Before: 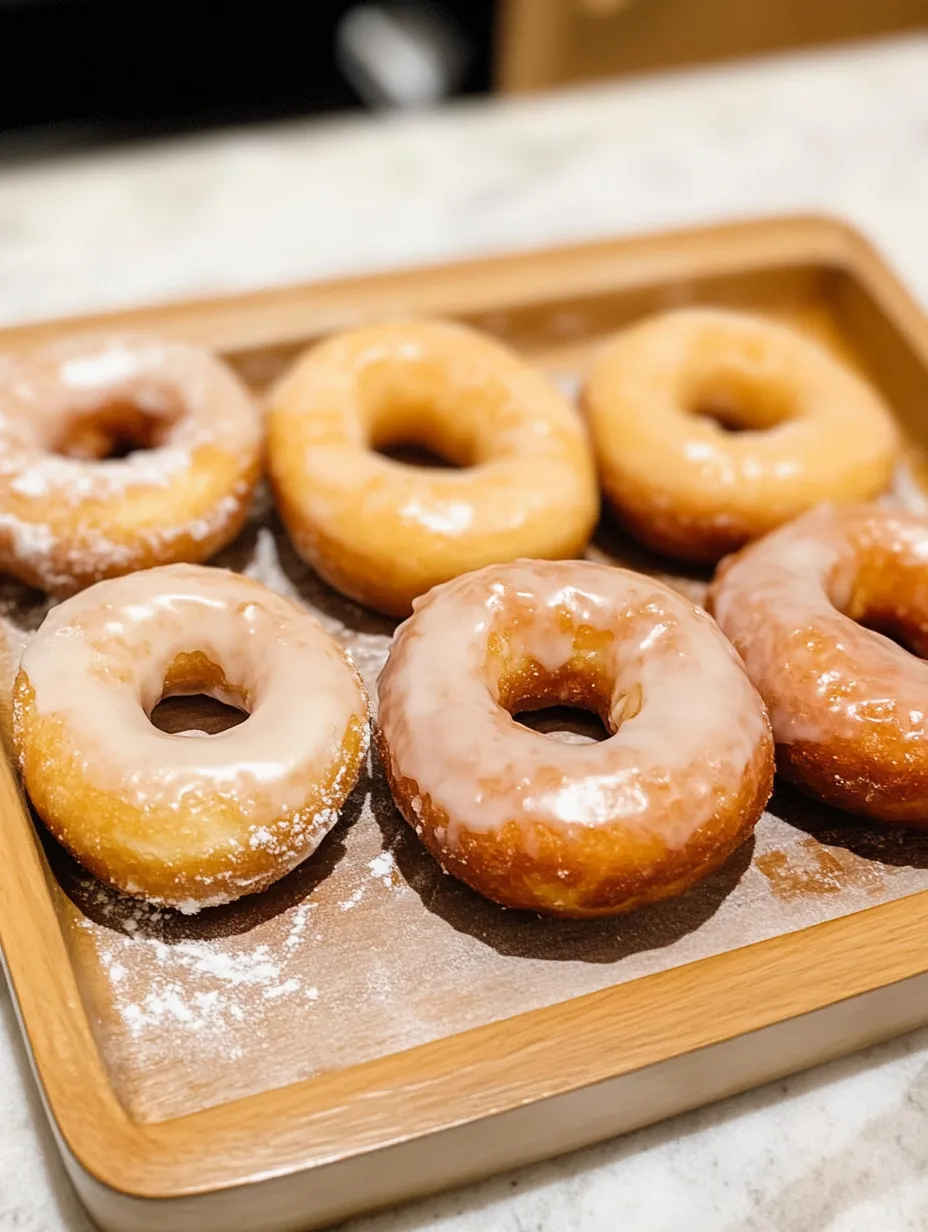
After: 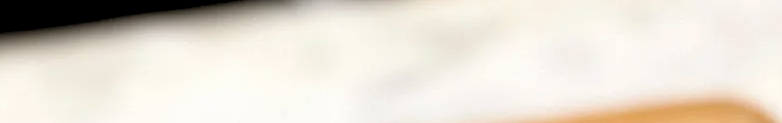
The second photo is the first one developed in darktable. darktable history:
rgb levels: levels [[0.034, 0.472, 0.904], [0, 0.5, 1], [0, 0.5, 1]]
crop and rotate: left 9.644%, top 9.491%, right 6.021%, bottom 80.509%
